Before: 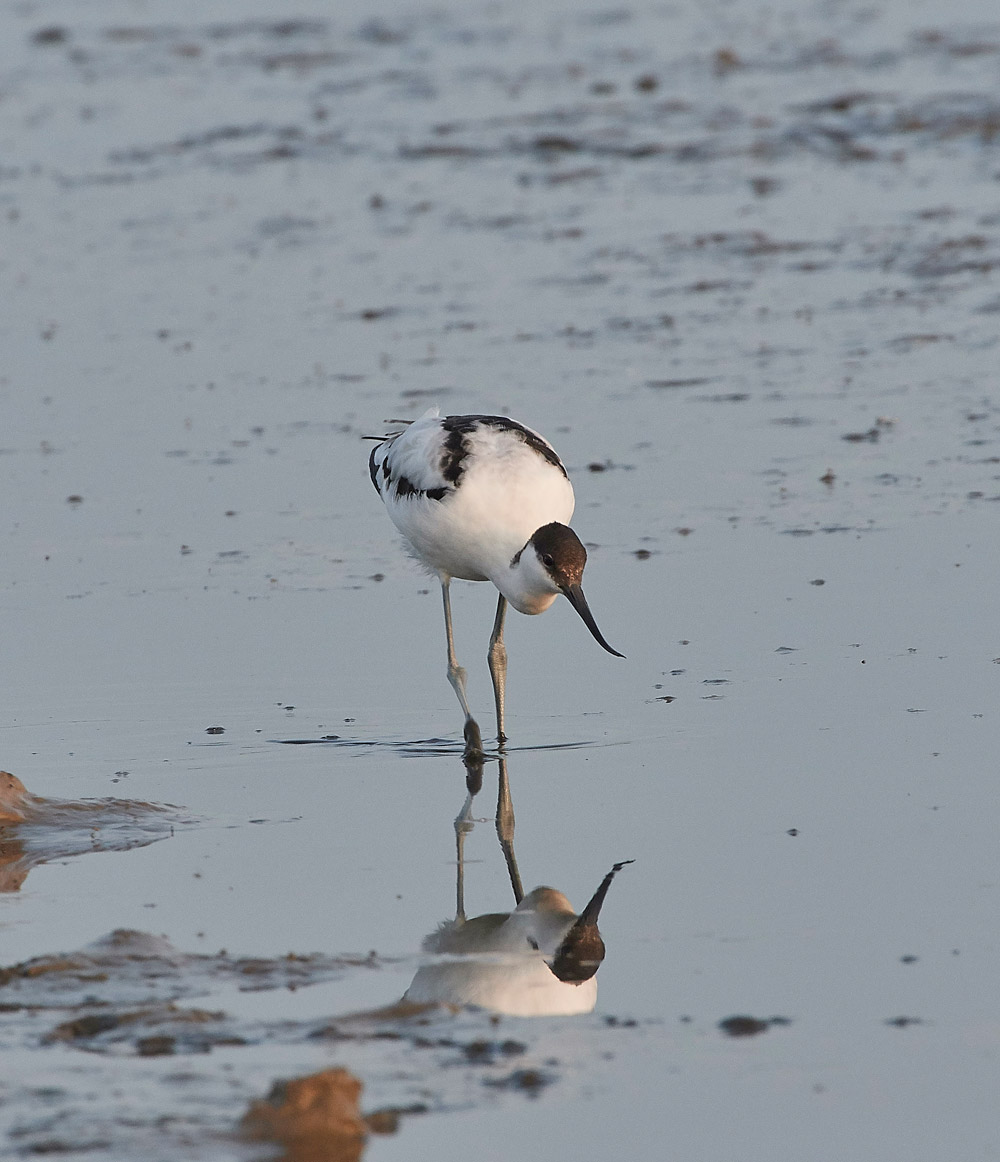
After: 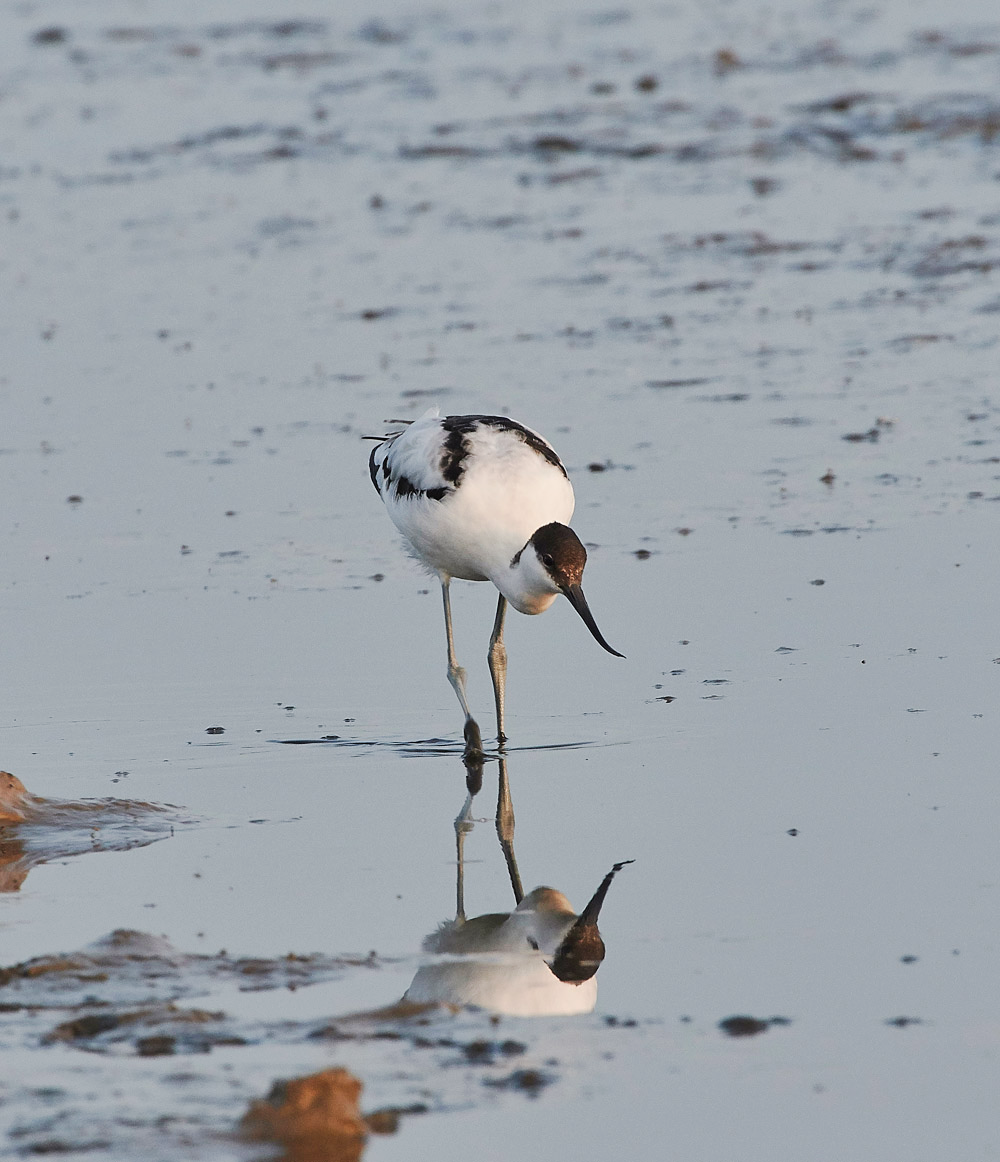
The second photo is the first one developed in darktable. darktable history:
tone curve: curves: ch0 [(0, 0.01) (0.037, 0.032) (0.131, 0.108) (0.275, 0.256) (0.483, 0.512) (0.61, 0.665) (0.696, 0.742) (0.792, 0.819) (0.911, 0.925) (0.997, 0.995)]; ch1 [(0, 0) (0.308, 0.29) (0.425, 0.411) (0.492, 0.488) (0.505, 0.503) (0.527, 0.531) (0.568, 0.594) (0.683, 0.702) (0.746, 0.77) (1, 1)]; ch2 [(0, 0) (0.246, 0.233) (0.36, 0.352) (0.415, 0.415) (0.485, 0.487) (0.502, 0.504) (0.525, 0.523) (0.539, 0.553) (0.587, 0.594) (0.636, 0.652) (0.711, 0.729) (0.845, 0.855) (0.998, 0.977)], preserve colors none
